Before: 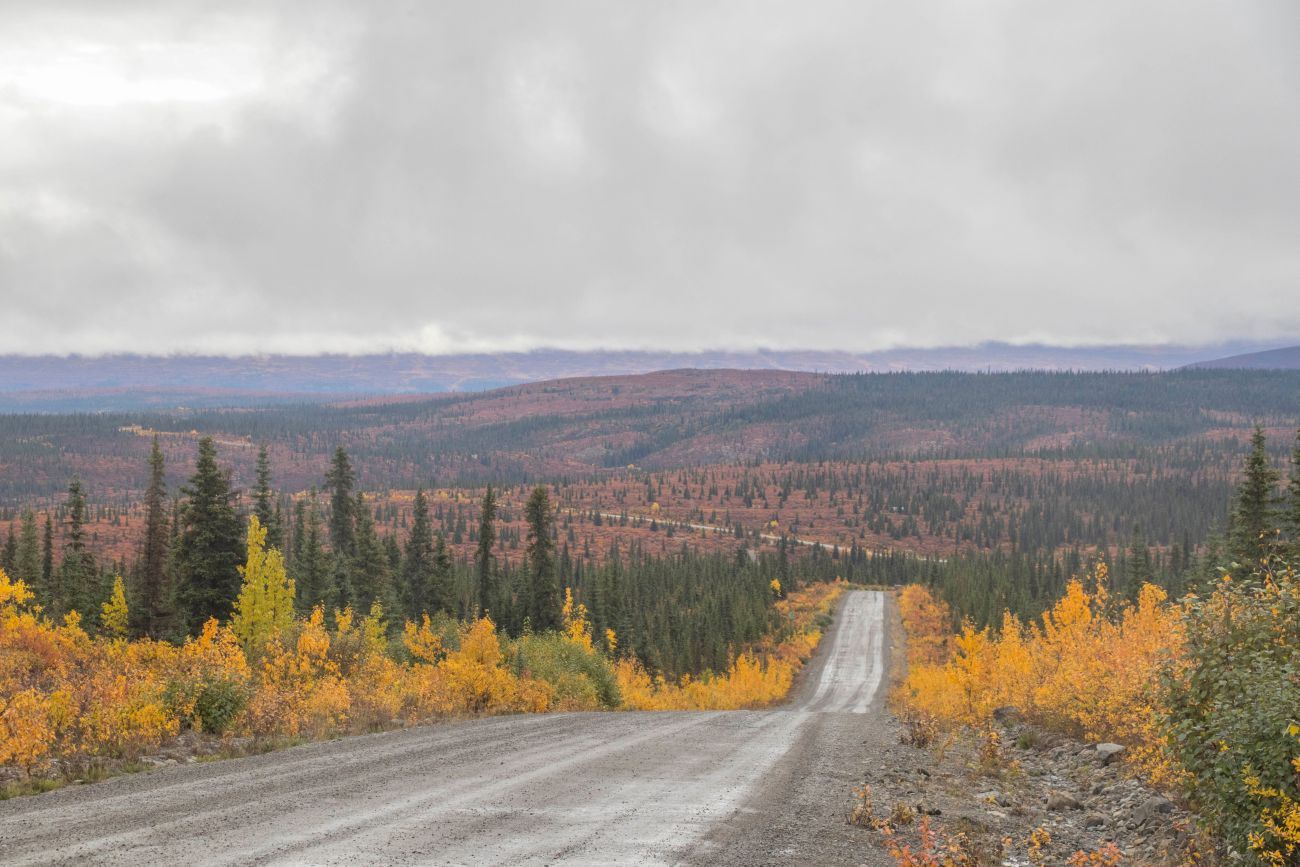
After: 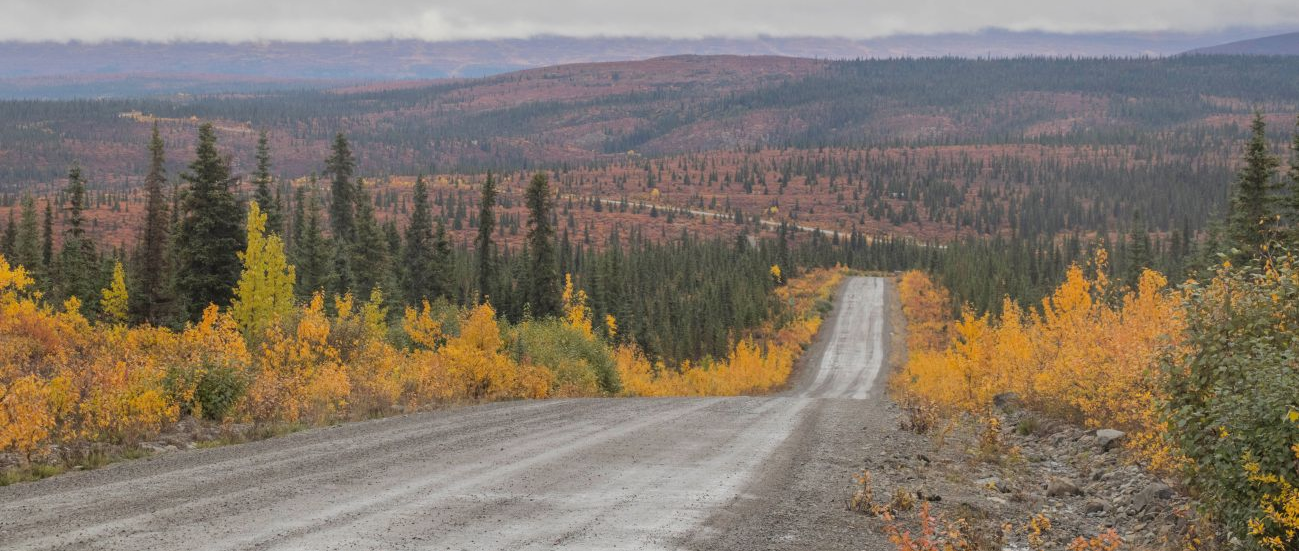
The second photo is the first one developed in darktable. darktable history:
crop and rotate: top 36.417%
filmic rgb: black relative exposure -14.14 EV, white relative exposure 3.37 EV, hardness 7.81, contrast 0.999
tone equalizer: on, module defaults
exposure: exposure -0.15 EV, compensate exposure bias true, compensate highlight preservation false
